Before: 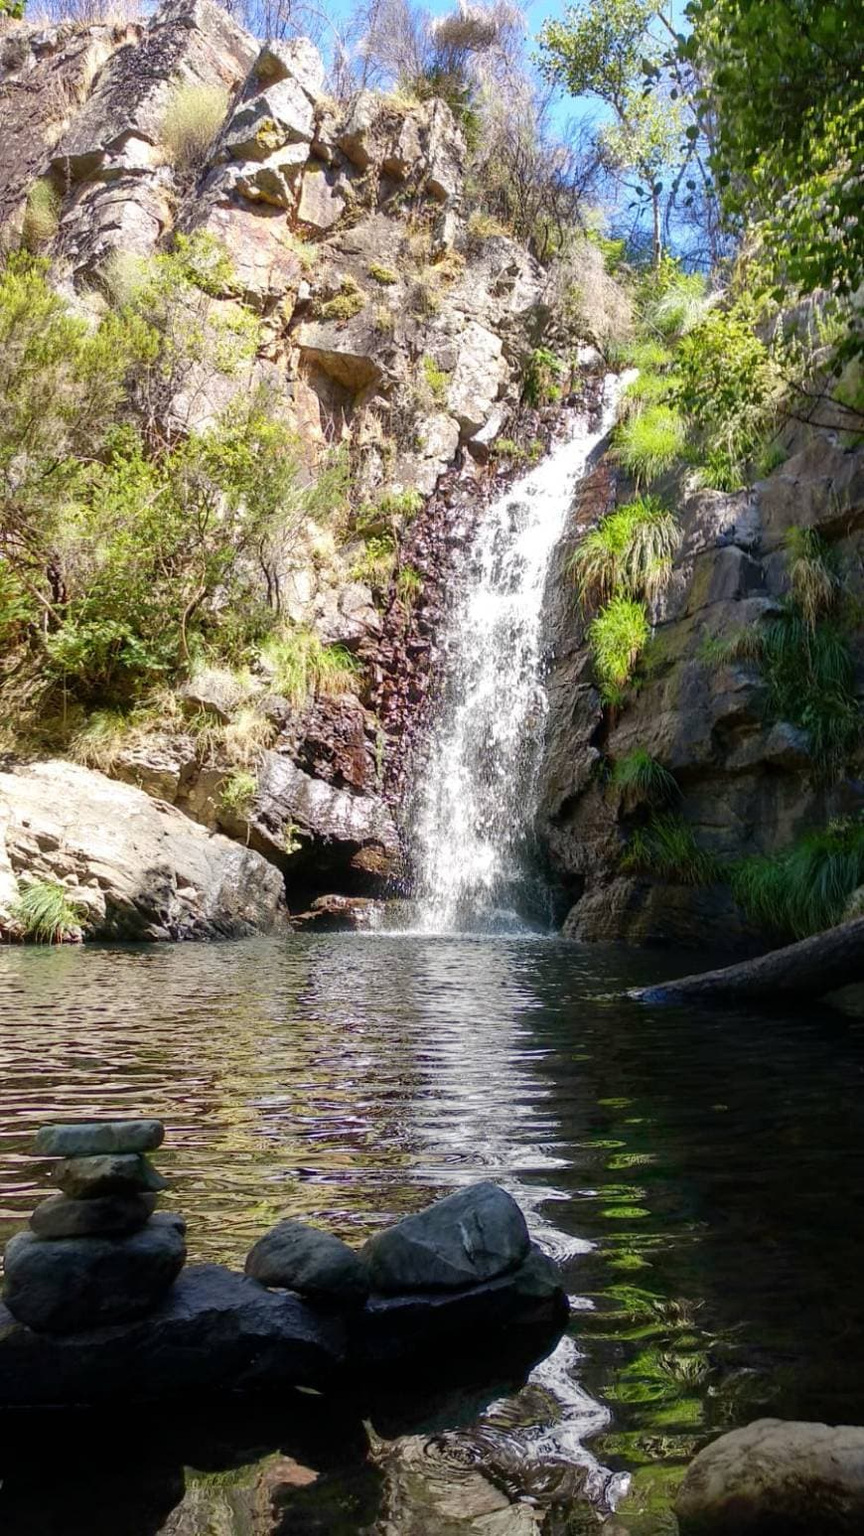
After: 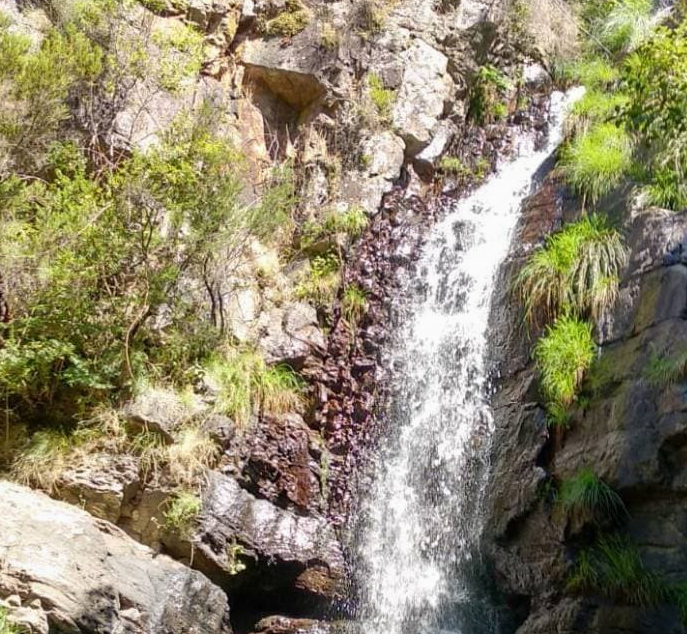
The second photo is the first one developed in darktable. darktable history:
tone equalizer: -7 EV 0.183 EV, -6 EV 0.142 EV, -5 EV 0.116 EV, -4 EV 0.042 EV, -2 EV -0.035 EV, -1 EV -0.038 EV, +0 EV -0.054 EV
tone curve: curves: ch1 [(0, 0) (0.173, 0.145) (0.467, 0.477) (0.808, 0.611) (1, 1)]; ch2 [(0, 0) (0.255, 0.314) (0.498, 0.509) (0.694, 0.64) (1, 1)], preserve colors none
crop: left 6.781%, top 18.462%, right 14.253%, bottom 40.502%
base curve: curves: ch0 [(0, 0) (0.472, 0.455) (1, 1)], preserve colors none
